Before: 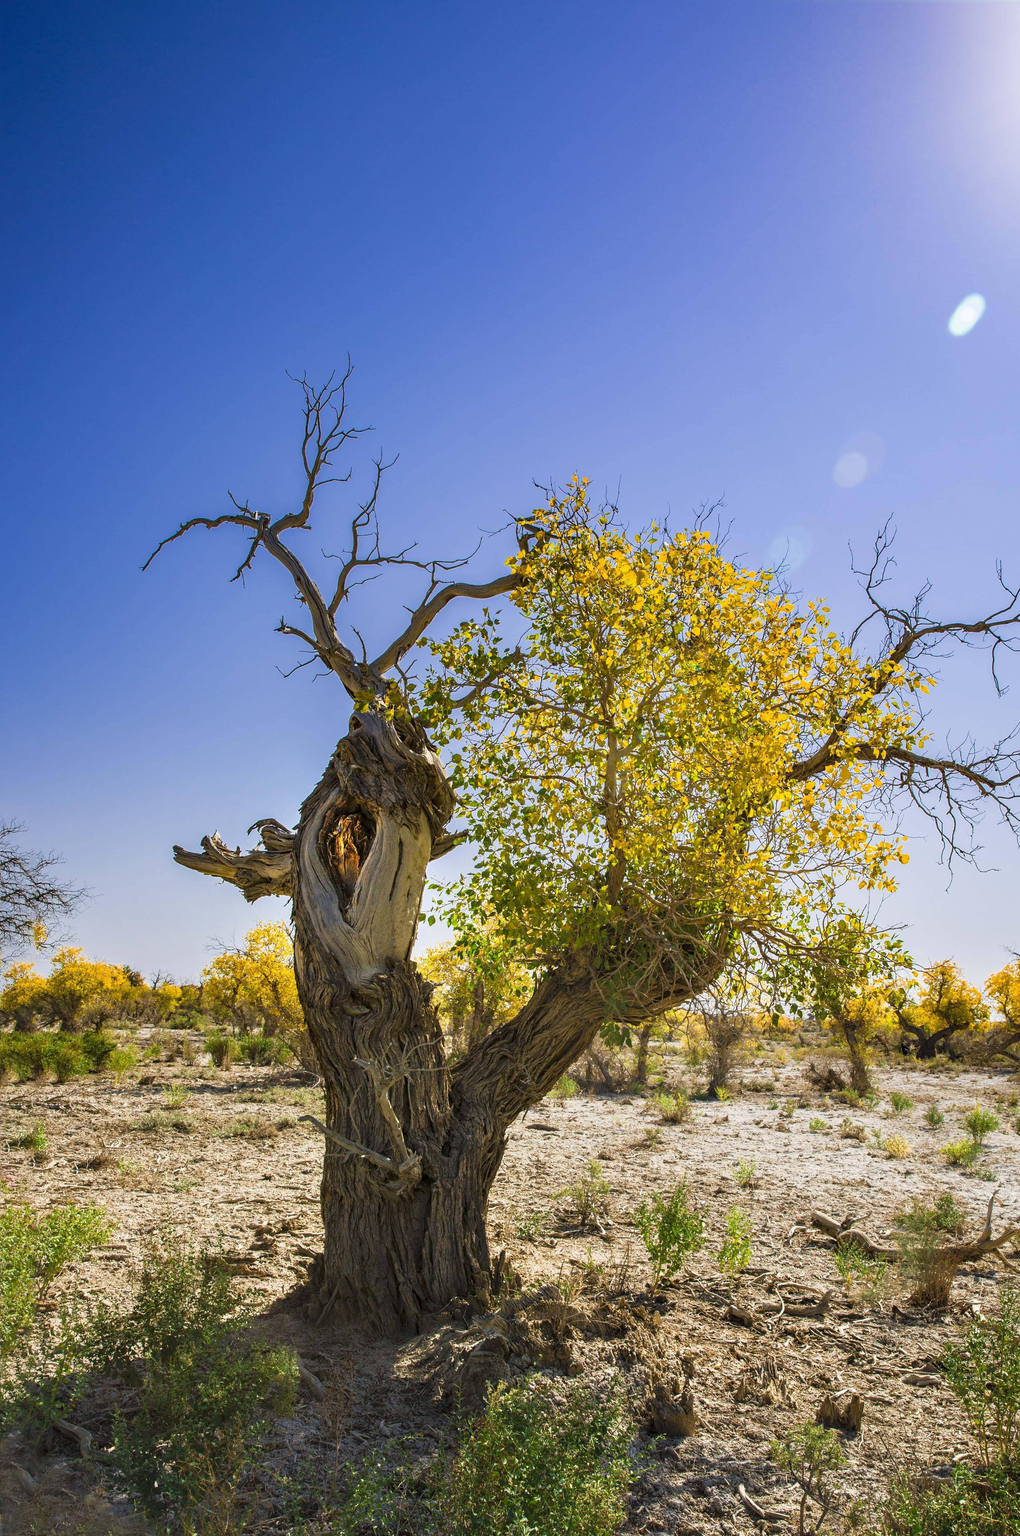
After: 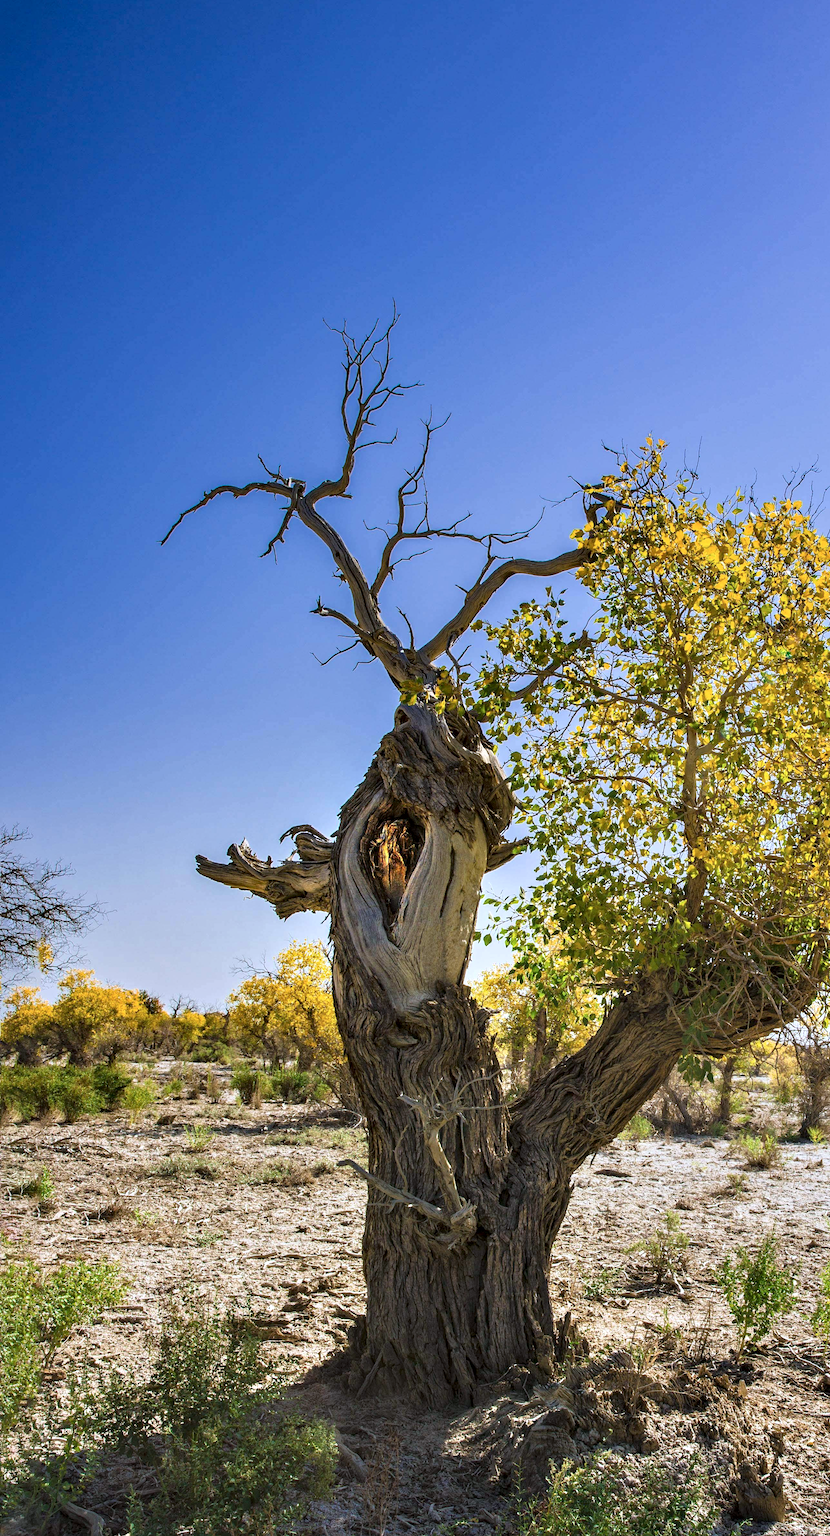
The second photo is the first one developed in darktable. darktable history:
contrast equalizer: octaves 7, y [[0.6 ×6], [0.55 ×6], [0 ×6], [0 ×6], [0 ×6]], mix 0.311
color correction: highlights a* -0.76, highlights b* -8.8
local contrast: mode bilateral grid, contrast 10, coarseness 25, detail 115%, midtone range 0.2
crop: top 5.746%, right 27.869%, bottom 5.627%
